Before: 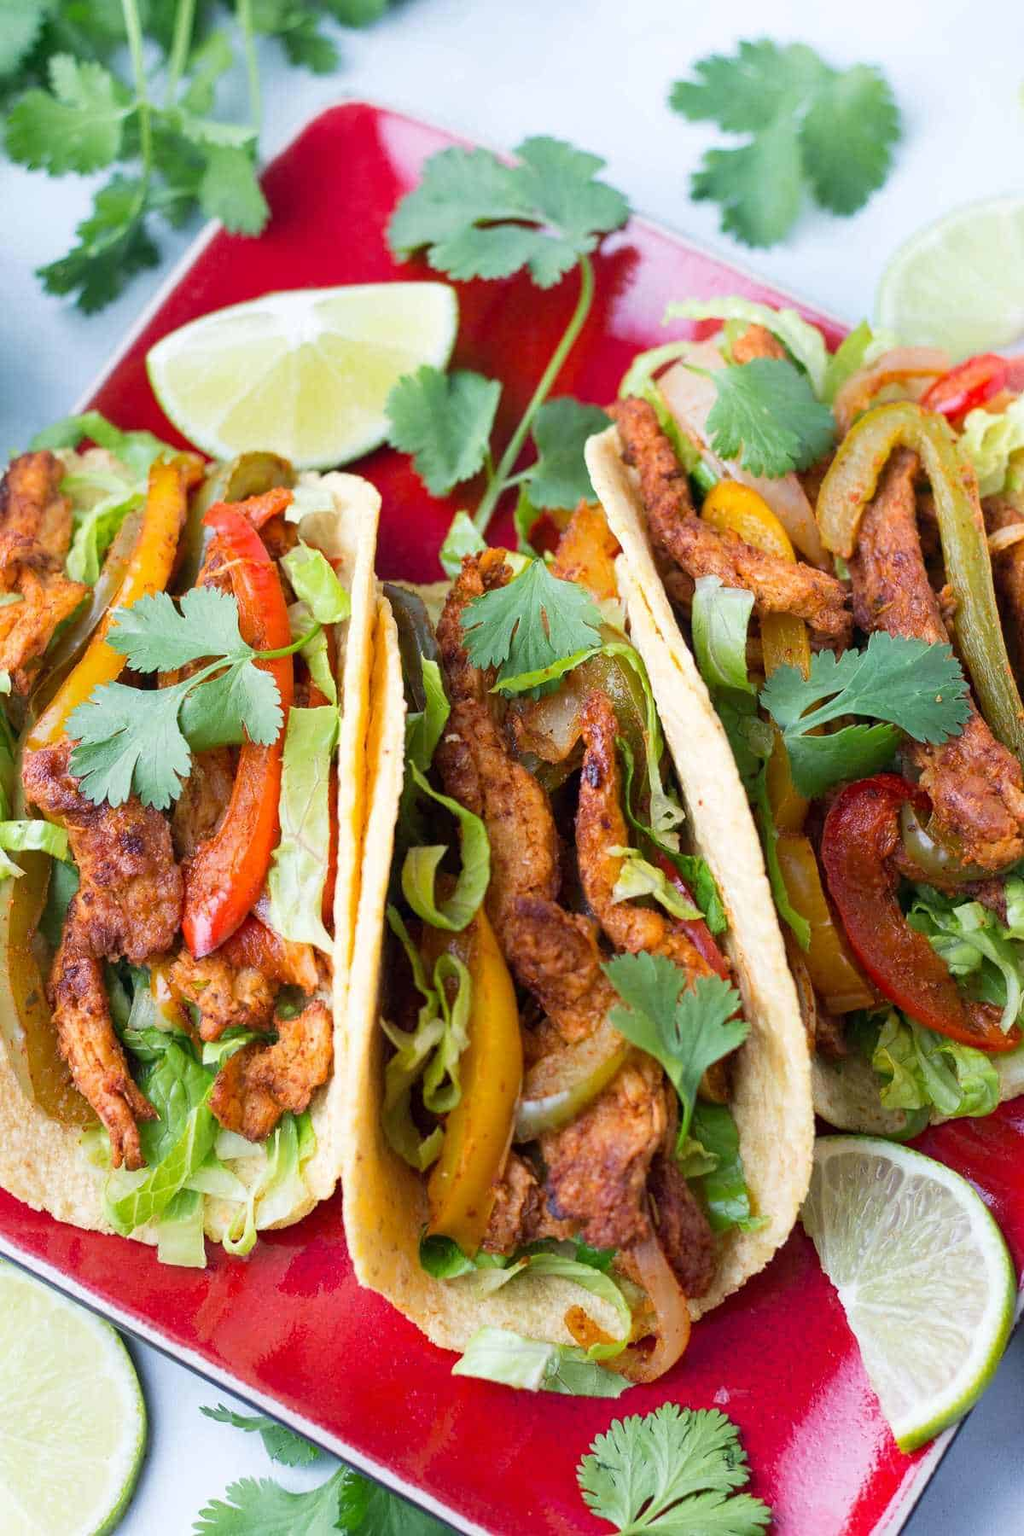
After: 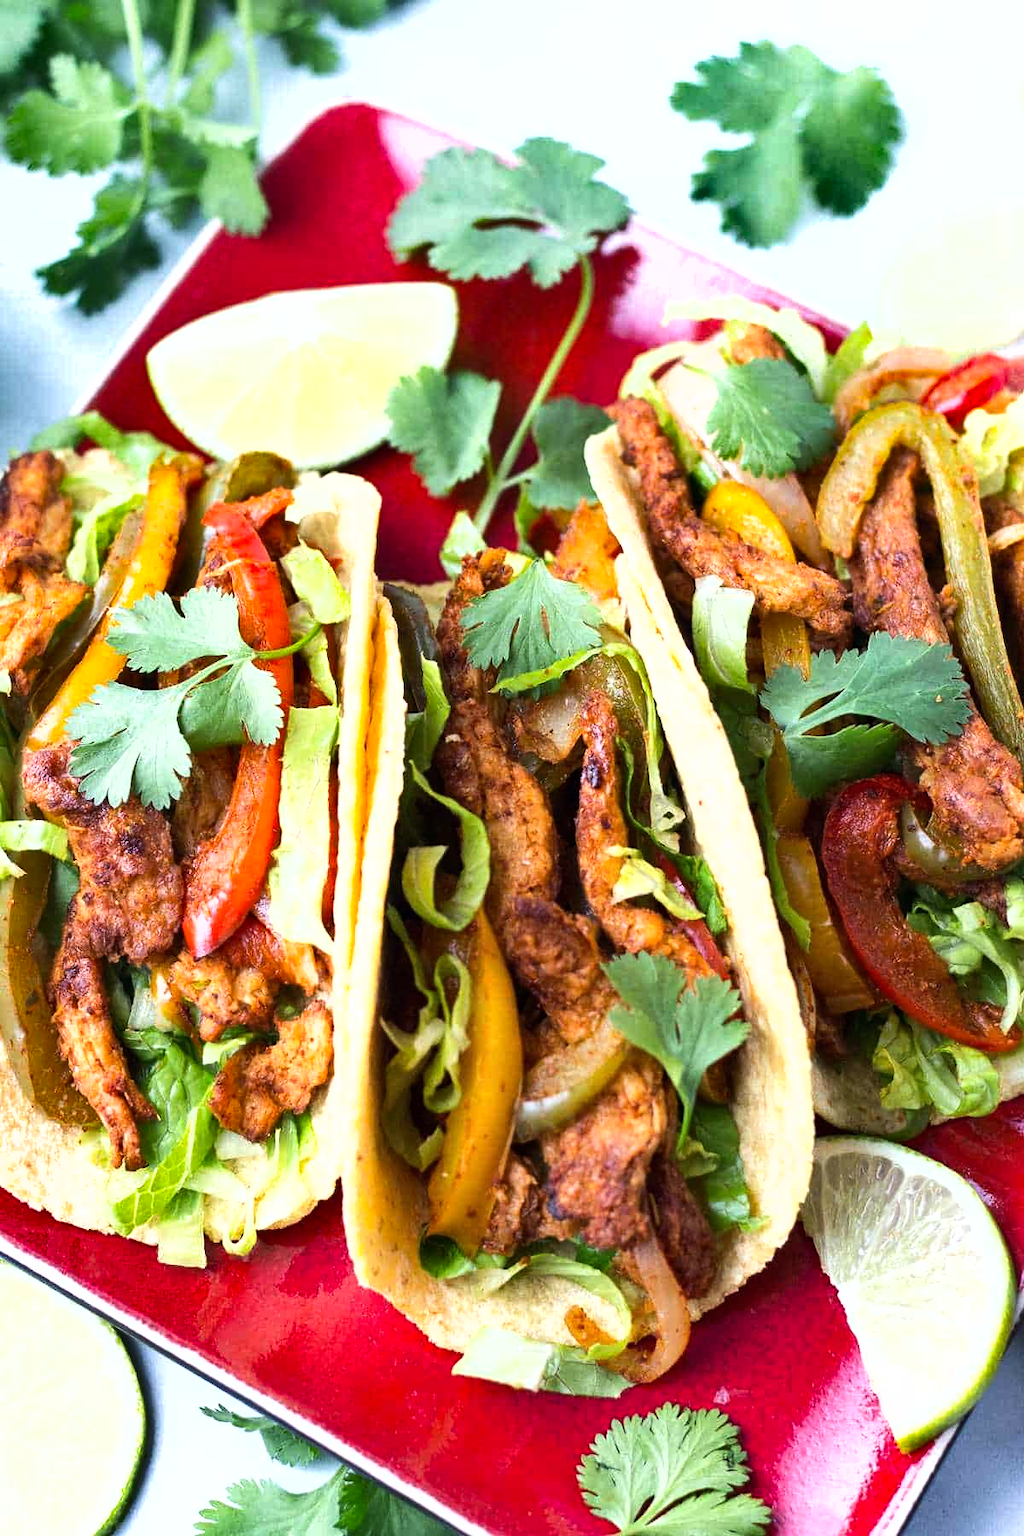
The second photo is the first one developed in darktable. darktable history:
shadows and highlights: low approximation 0.01, soften with gaussian
tone equalizer: -8 EV -0.75 EV, -7 EV -0.7 EV, -6 EV -0.6 EV, -5 EV -0.4 EV, -3 EV 0.4 EV, -2 EV 0.6 EV, -1 EV 0.7 EV, +0 EV 0.75 EV, edges refinement/feathering 500, mask exposure compensation -1.57 EV, preserve details no
